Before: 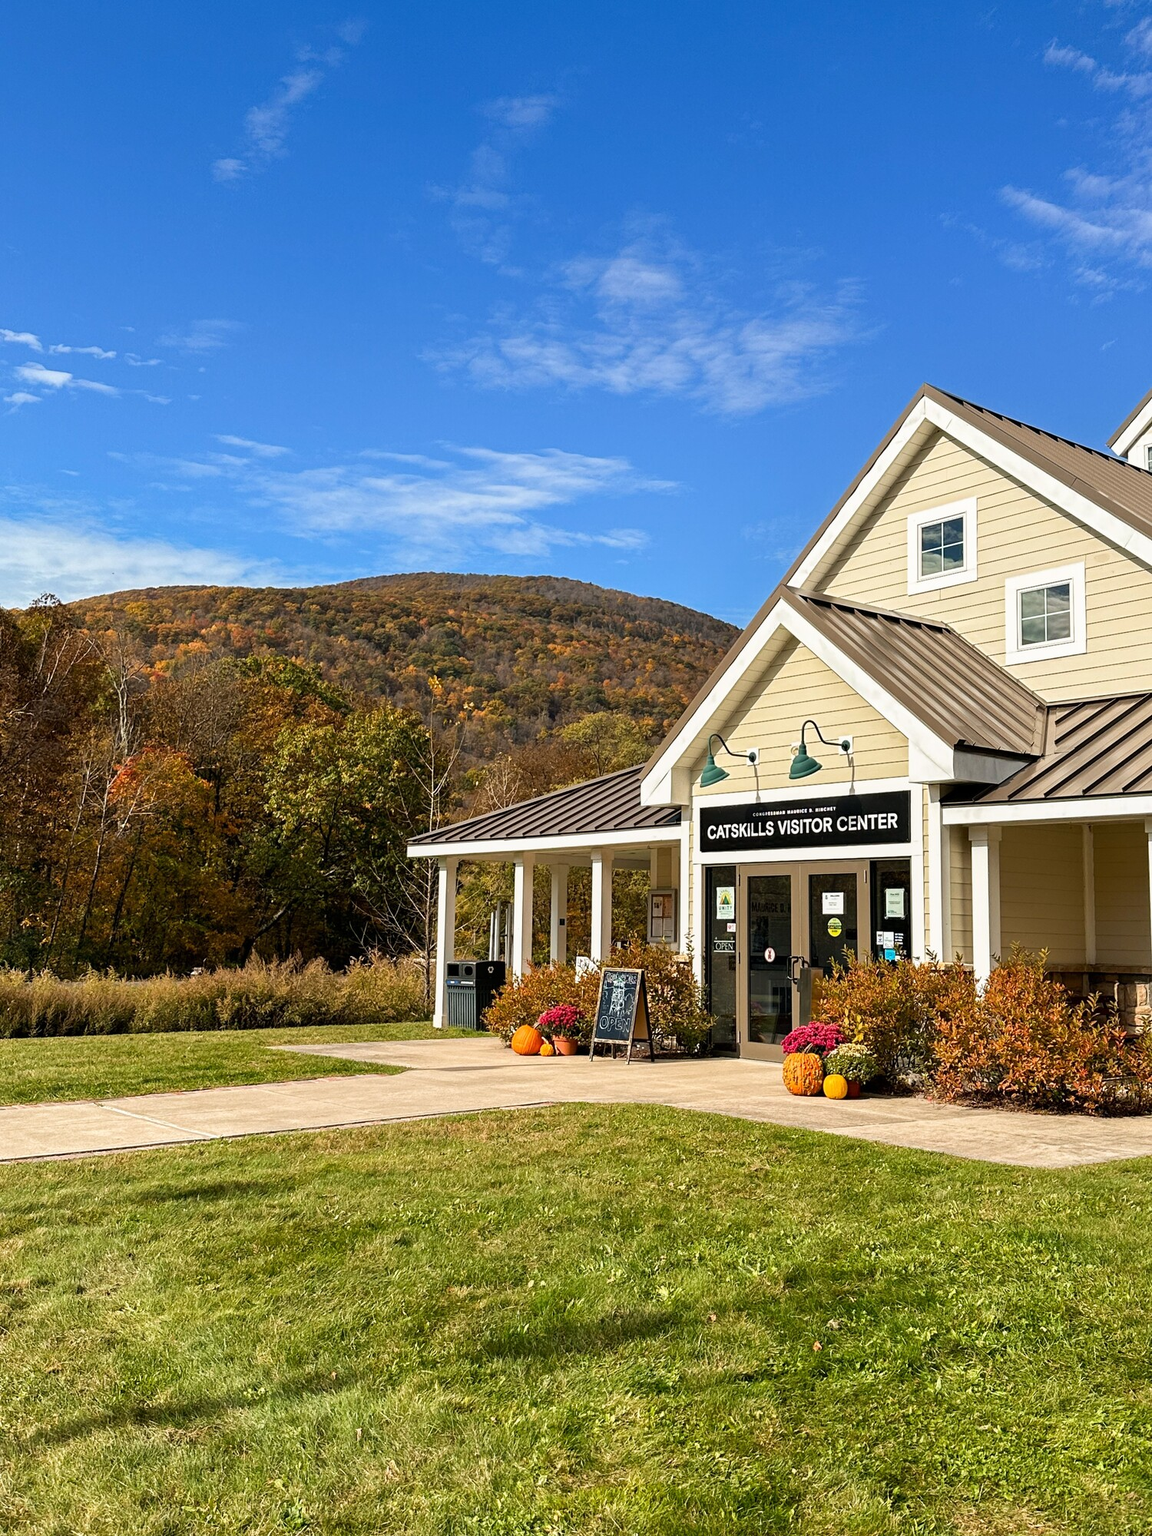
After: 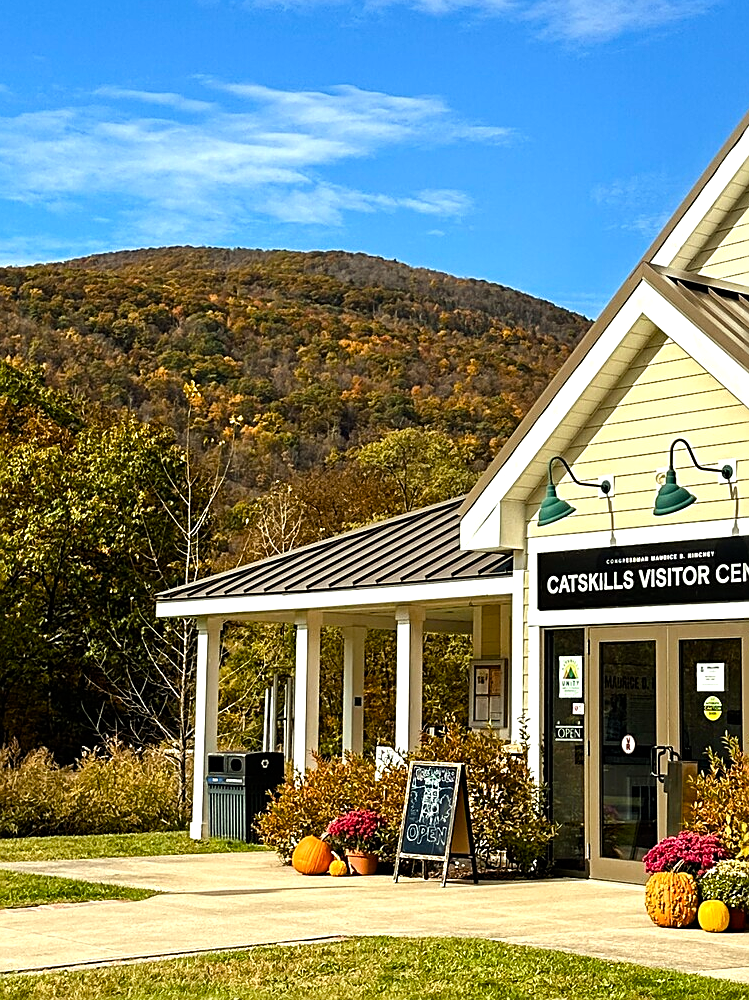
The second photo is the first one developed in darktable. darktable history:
sharpen: on, module defaults
crop: left 25%, top 25%, right 25%, bottom 25%
color correction: highlights a* -4.73, highlights b* 5.06, saturation 0.97
color balance rgb: shadows lift › luminance -20%, power › hue 72.24°, highlights gain › luminance 15%, global offset › hue 171.6°, perceptual saturation grading › highlights -15%, perceptual saturation grading › shadows 25%, global vibrance 35%, contrast 10%
